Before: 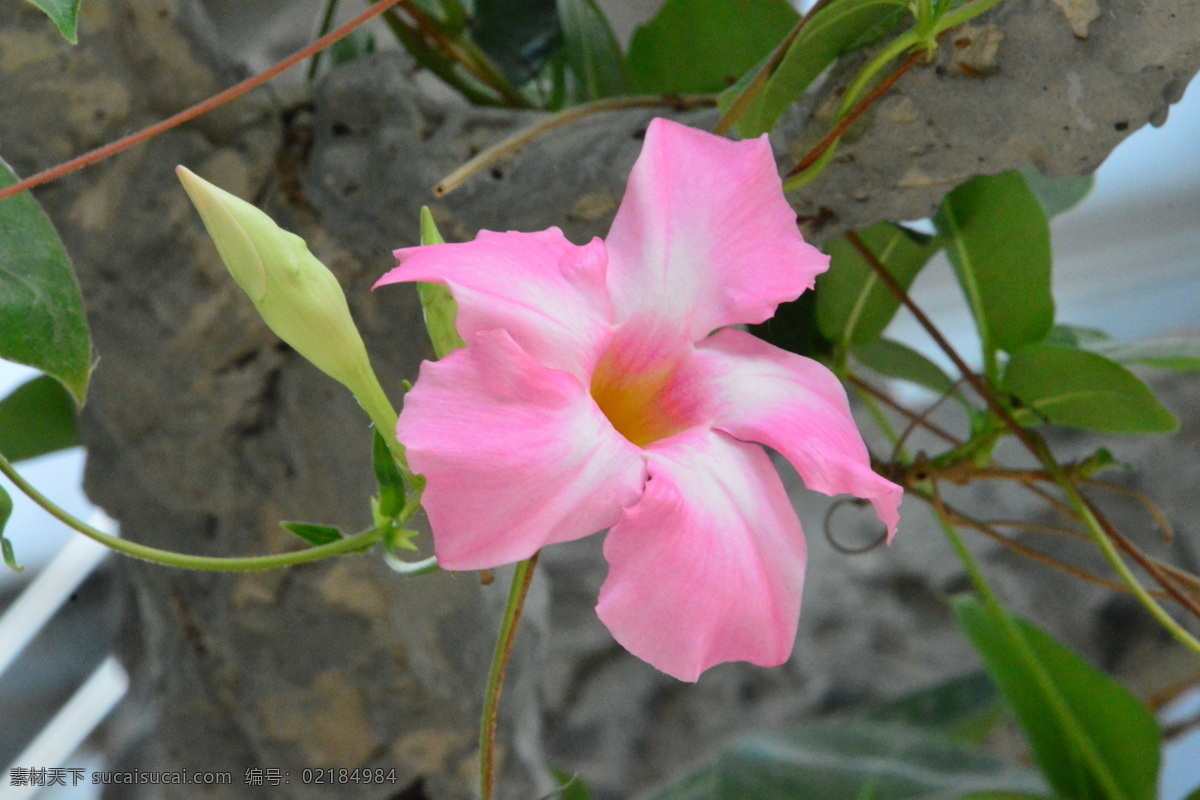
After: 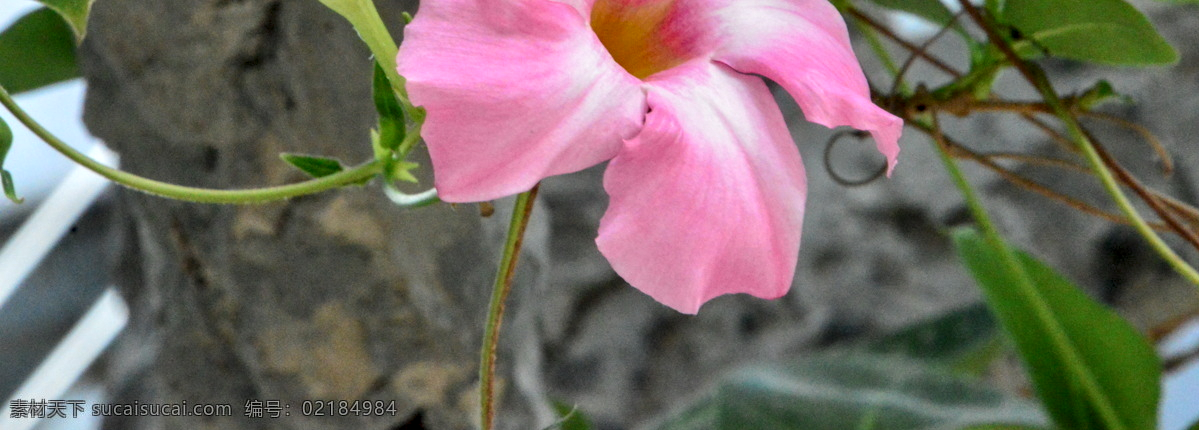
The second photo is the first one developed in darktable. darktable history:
crop and rotate: top 46.237%
local contrast: highlights 25%, detail 150%
shadows and highlights: shadows 49, highlights -41, soften with gaussian
